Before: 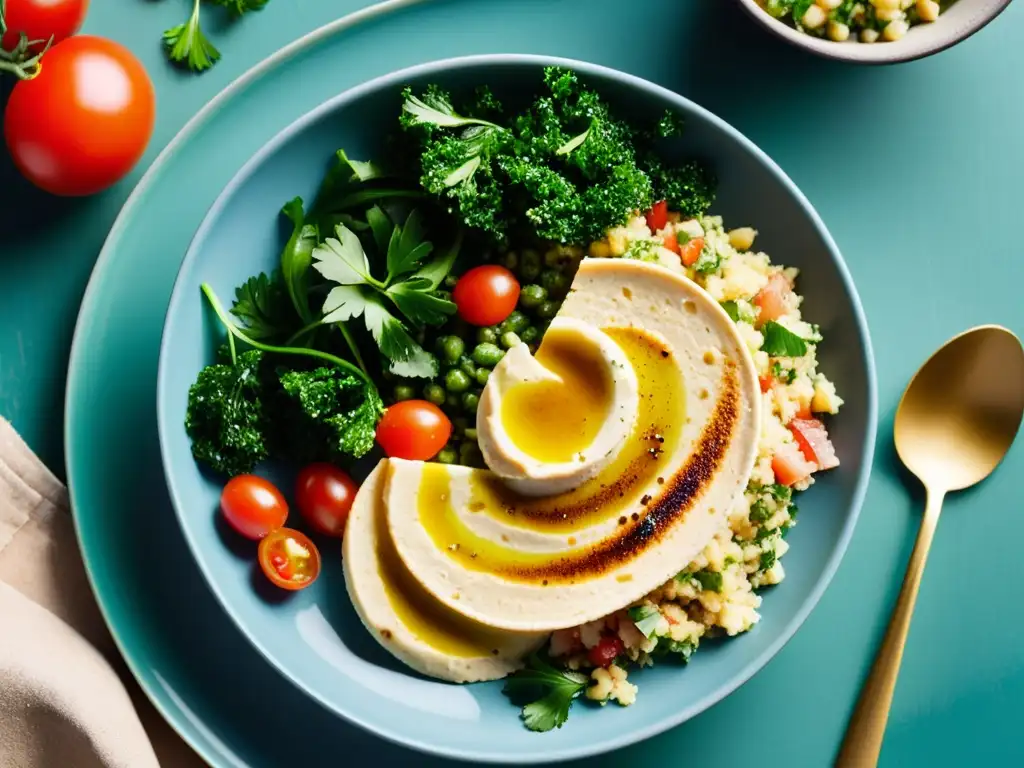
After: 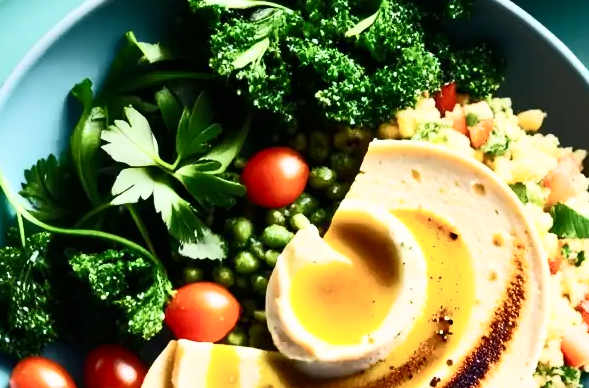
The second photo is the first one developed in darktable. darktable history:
crop: left 20.643%, top 15.446%, right 21.791%, bottom 34.021%
tone curve: curves: ch0 [(0, 0) (0.003, 0.003) (0.011, 0.008) (0.025, 0.018) (0.044, 0.04) (0.069, 0.062) (0.1, 0.09) (0.136, 0.121) (0.177, 0.158) (0.224, 0.197) (0.277, 0.255) (0.335, 0.314) (0.399, 0.391) (0.468, 0.496) (0.543, 0.683) (0.623, 0.801) (0.709, 0.883) (0.801, 0.94) (0.898, 0.984) (1, 1)], color space Lab, independent channels, preserve colors none
